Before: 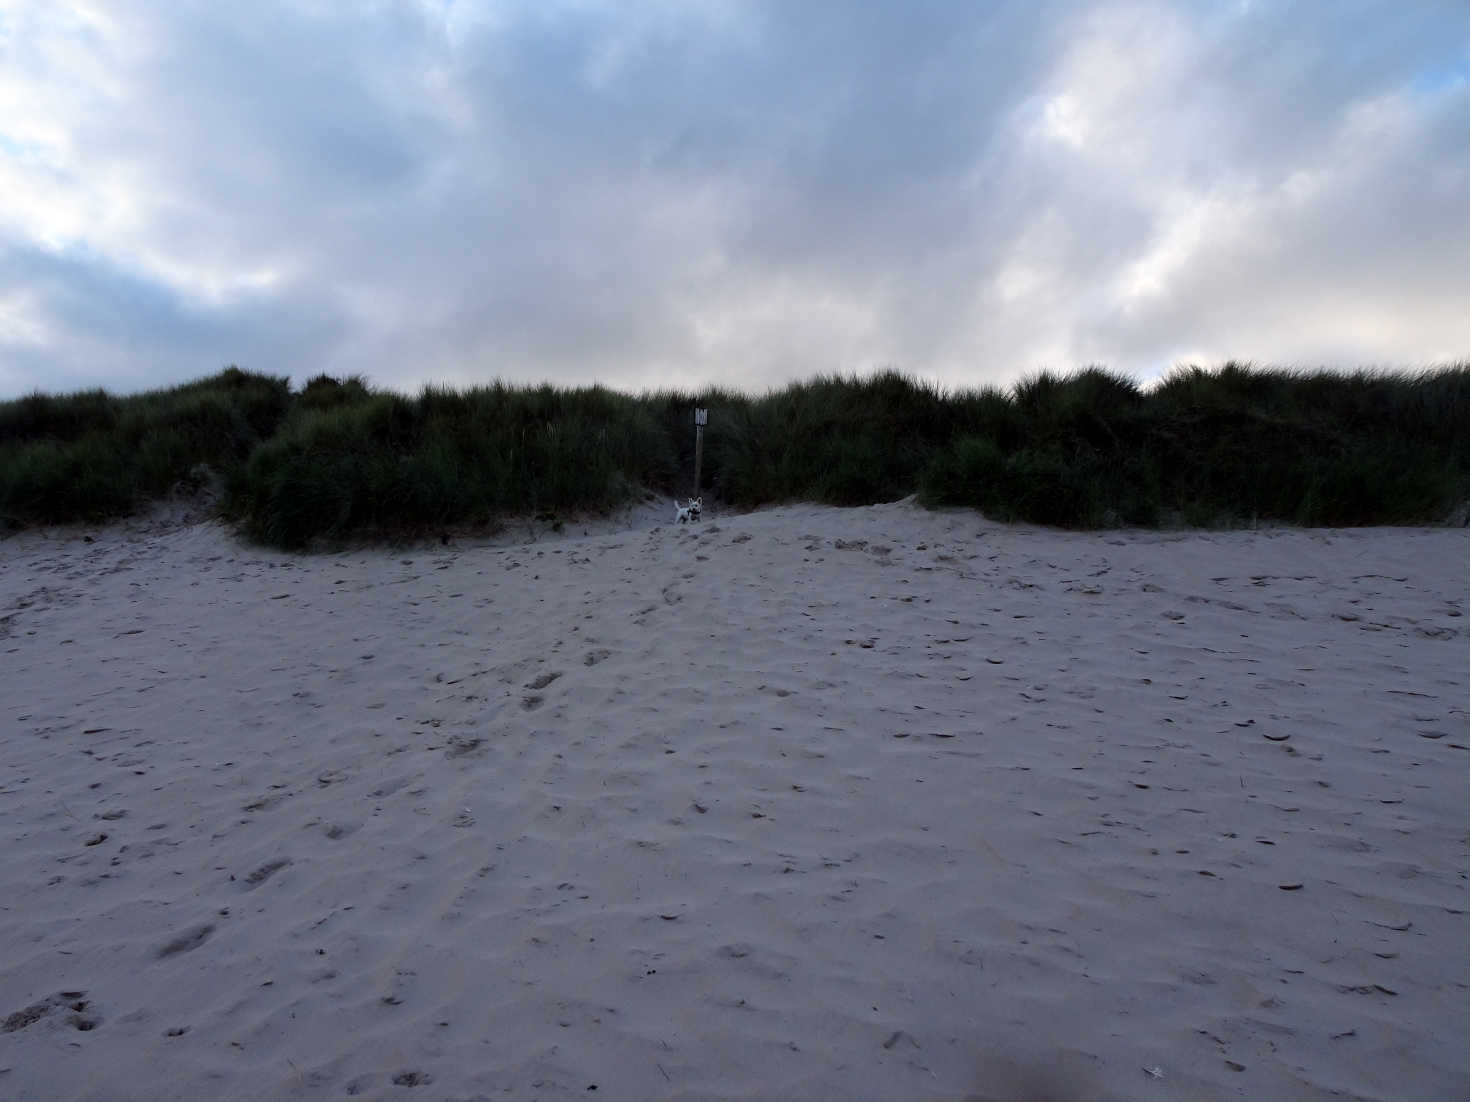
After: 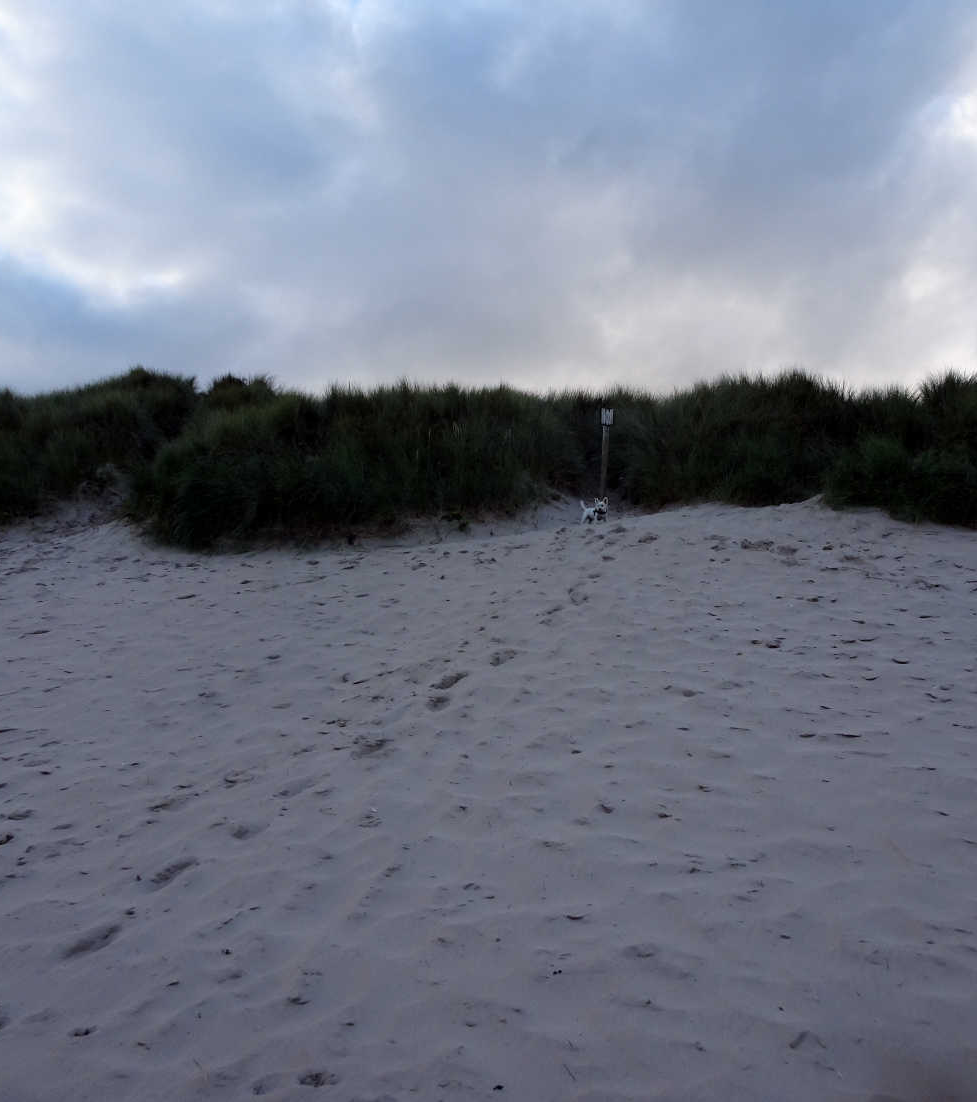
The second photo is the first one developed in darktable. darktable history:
crop and rotate: left 6.421%, right 27.082%
